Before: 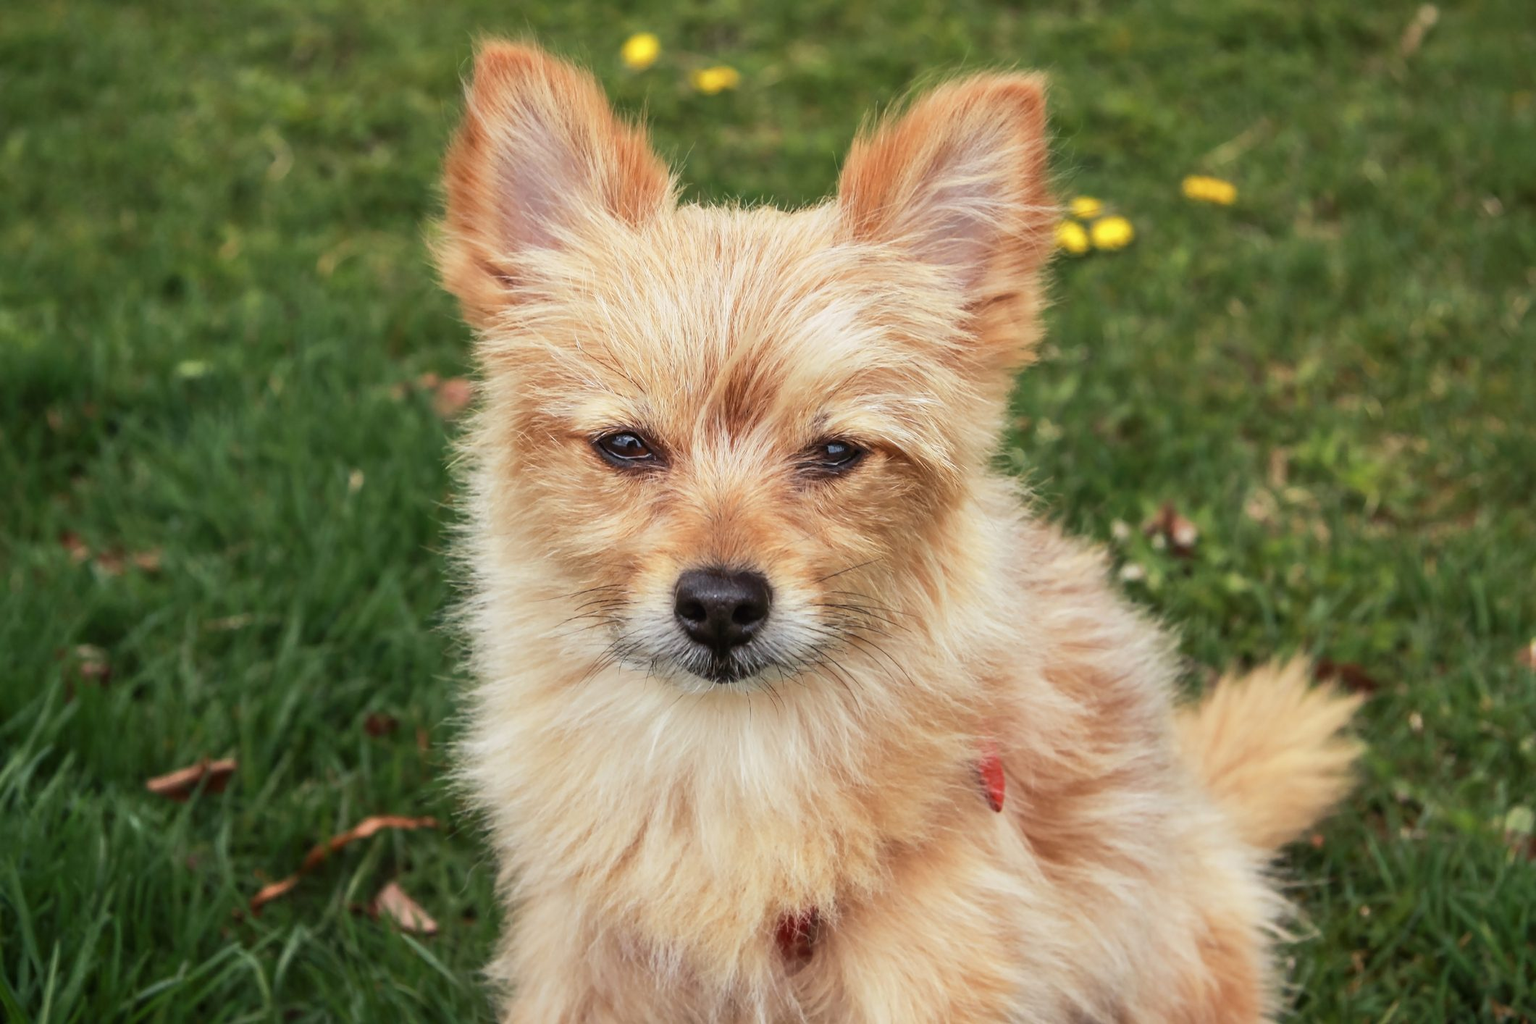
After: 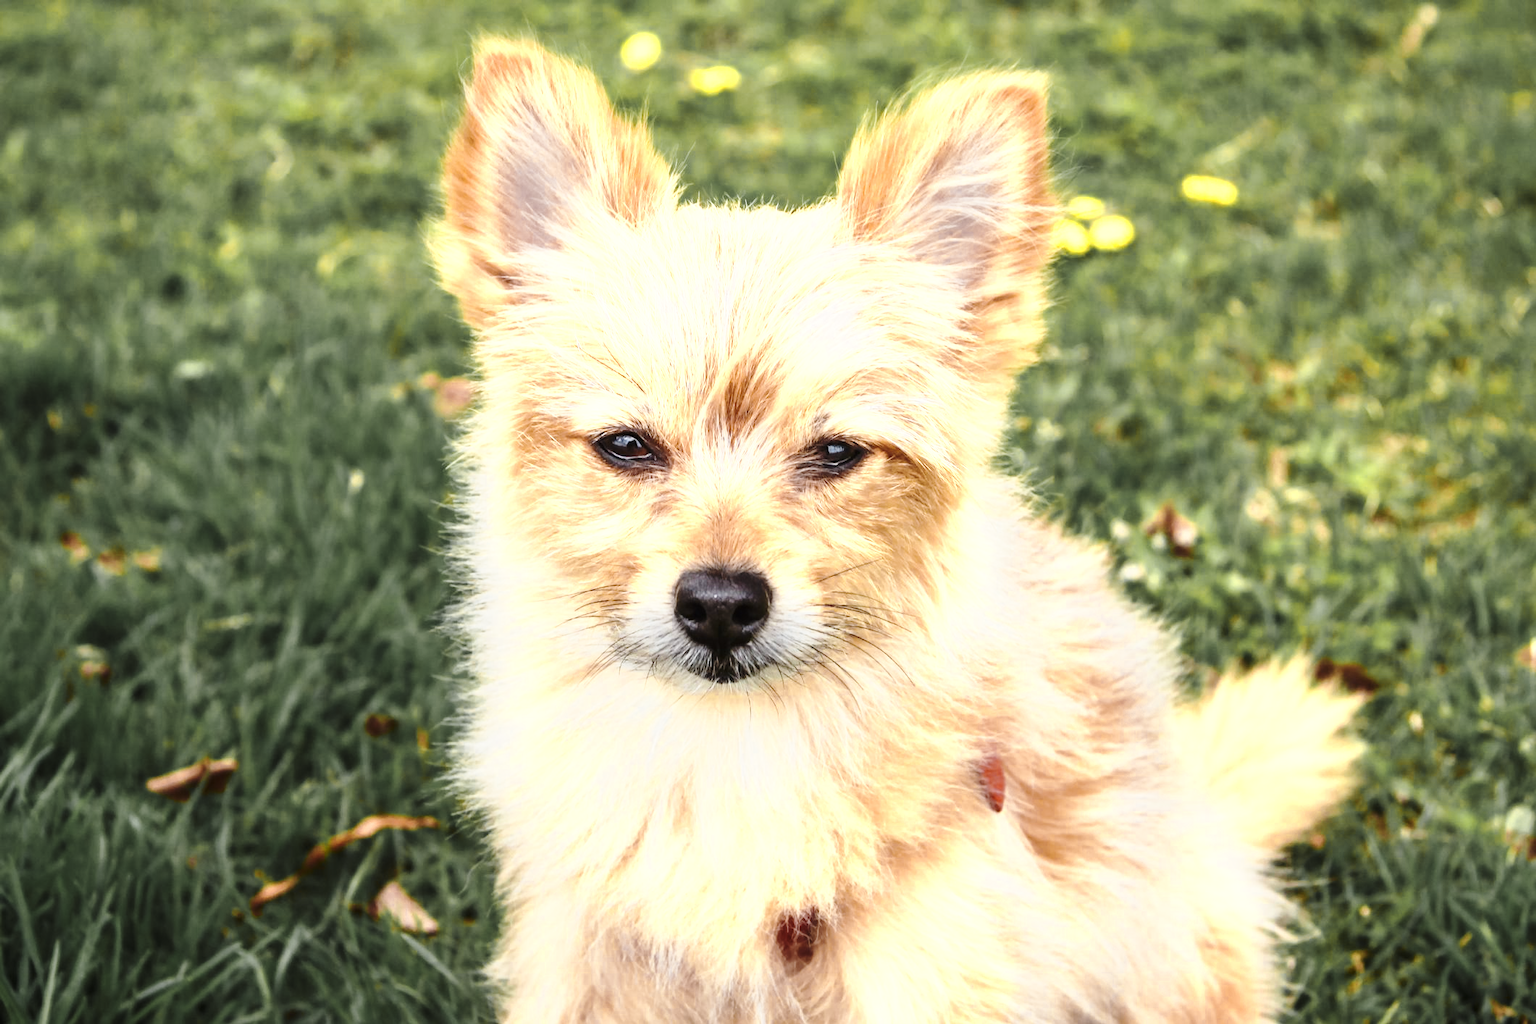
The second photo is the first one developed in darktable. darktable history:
base curve: curves: ch0 [(0, 0) (0.028, 0.03) (0.121, 0.232) (0.46, 0.748) (0.859, 0.968) (1, 1)], preserve colors none
color zones: curves: ch0 [(0.004, 0.306) (0.107, 0.448) (0.252, 0.656) (0.41, 0.398) (0.595, 0.515) (0.768, 0.628)]; ch1 [(0.07, 0.323) (0.151, 0.452) (0.252, 0.608) (0.346, 0.221) (0.463, 0.189) (0.61, 0.368) (0.735, 0.395) (0.921, 0.412)]; ch2 [(0, 0.476) (0.132, 0.512) (0.243, 0.512) (0.397, 0.48) (0.522, 0.376) (0.634, 0.536) (0.761, 0.46)]
